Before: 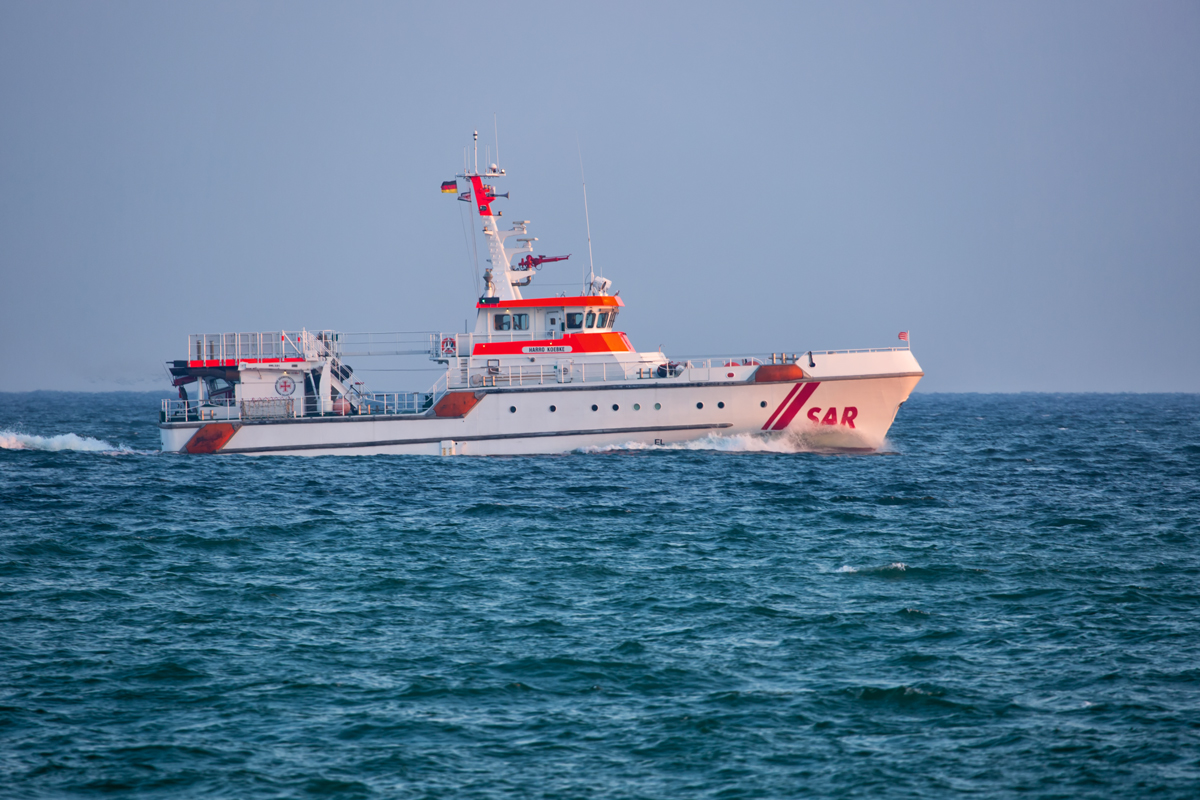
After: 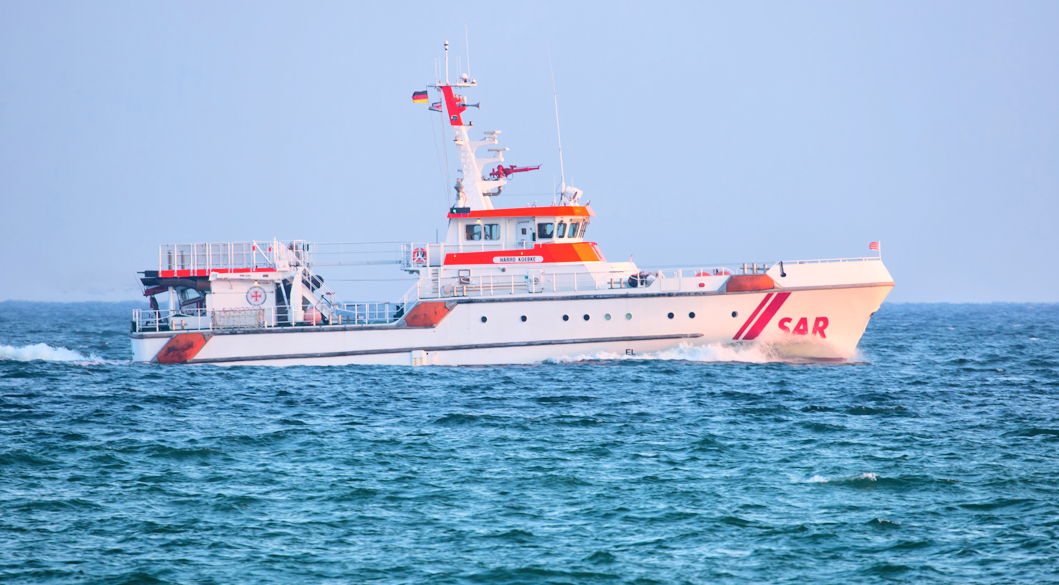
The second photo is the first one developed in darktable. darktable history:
contrast brightness saturation: saturation -0.053
crop and rotate: left 2.427%, top 11.288%, right 9.312%, bottom 15.583%
base curve: curves: ch0 [(0, 0) (0.025, 0.046) (0.112, 0.277) (0.467, 0.74) (0.814, 0.929) (1, 0.942)], preserve colors average RGB
